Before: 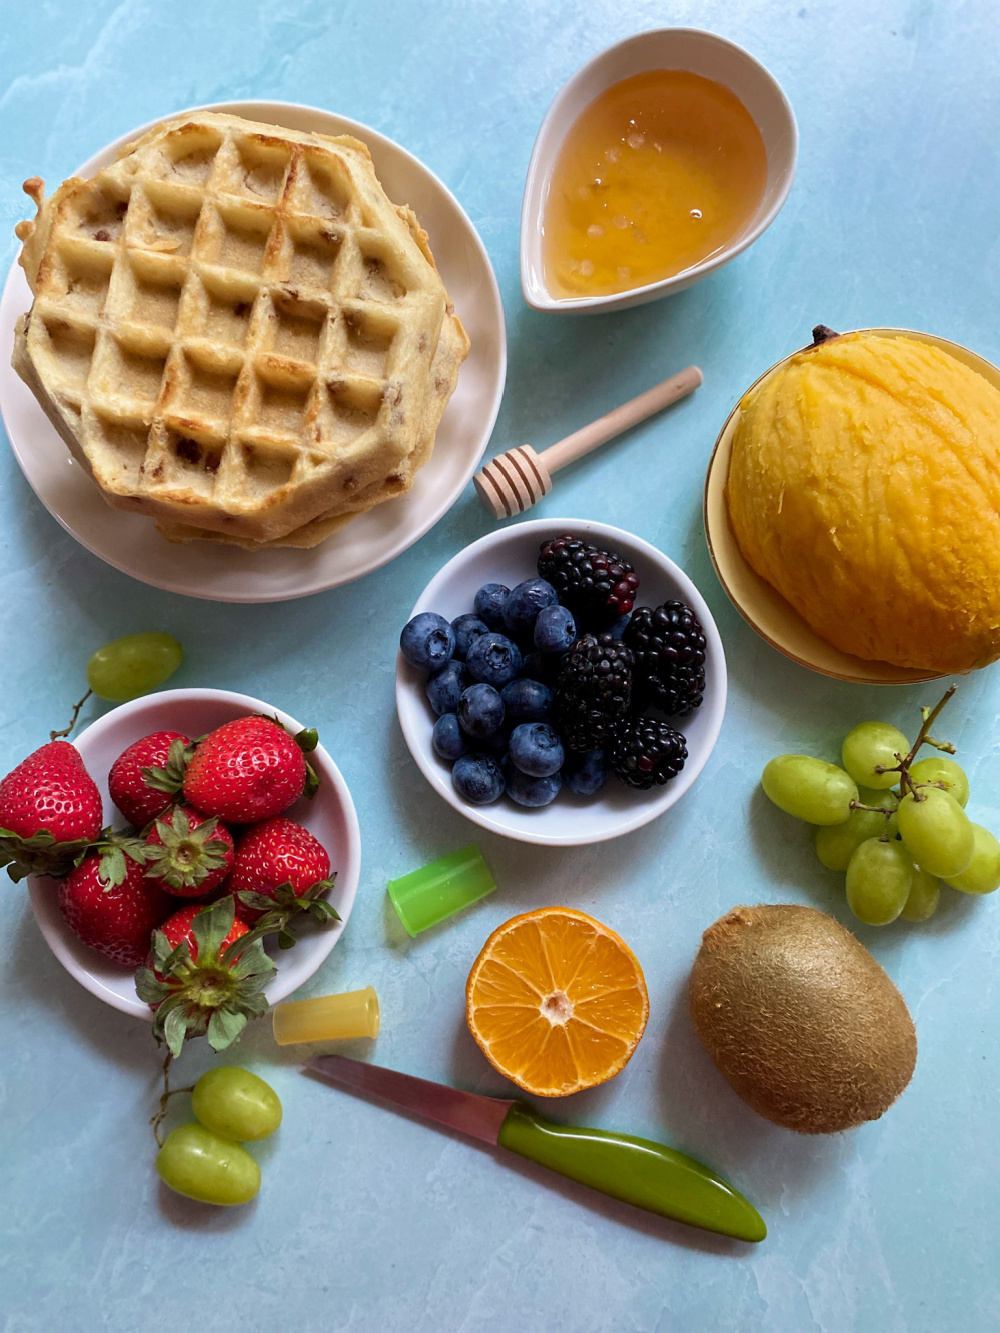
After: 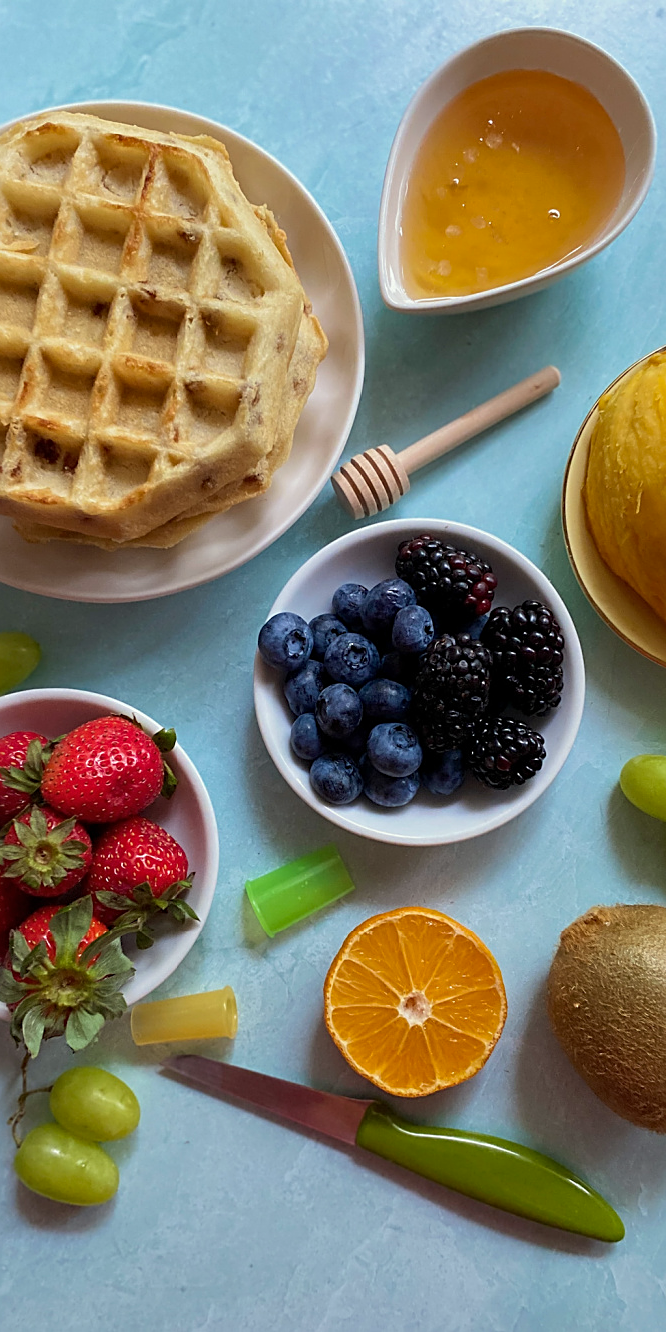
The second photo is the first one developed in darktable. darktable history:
shadows and highlights: shadows 25, white point adjustment -3, highlights -30
crop and rotate: left 14.292%, right 19.041%
sharpen: on, module defaults
color correction: highlights a* -2.68, highlights b* 2.57
